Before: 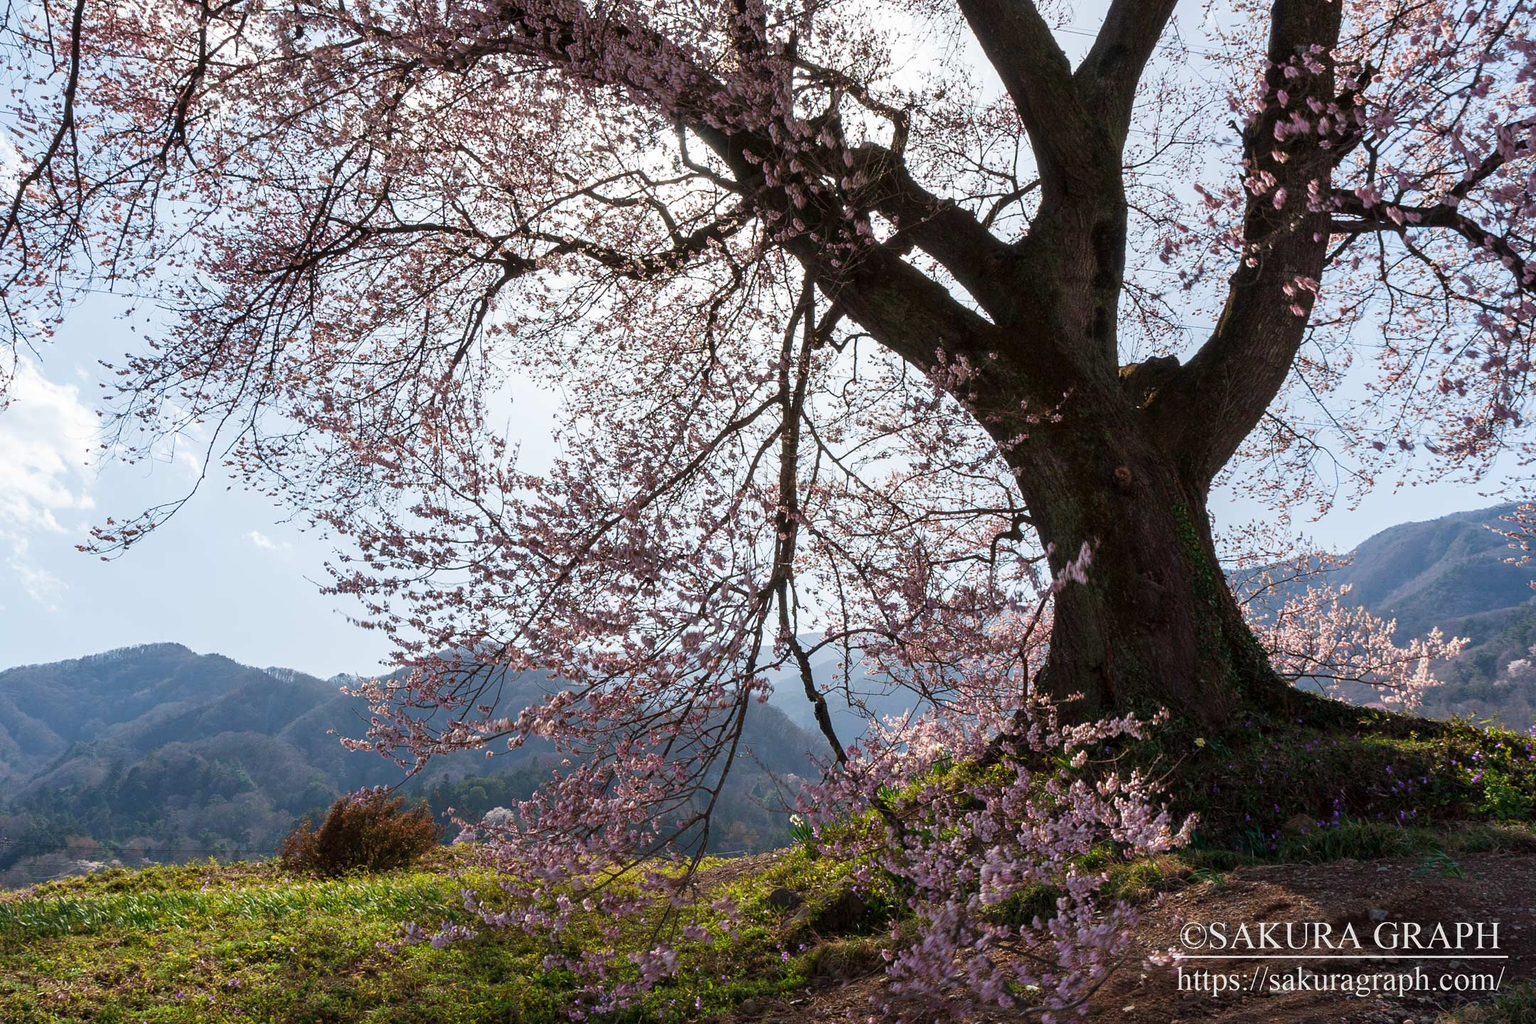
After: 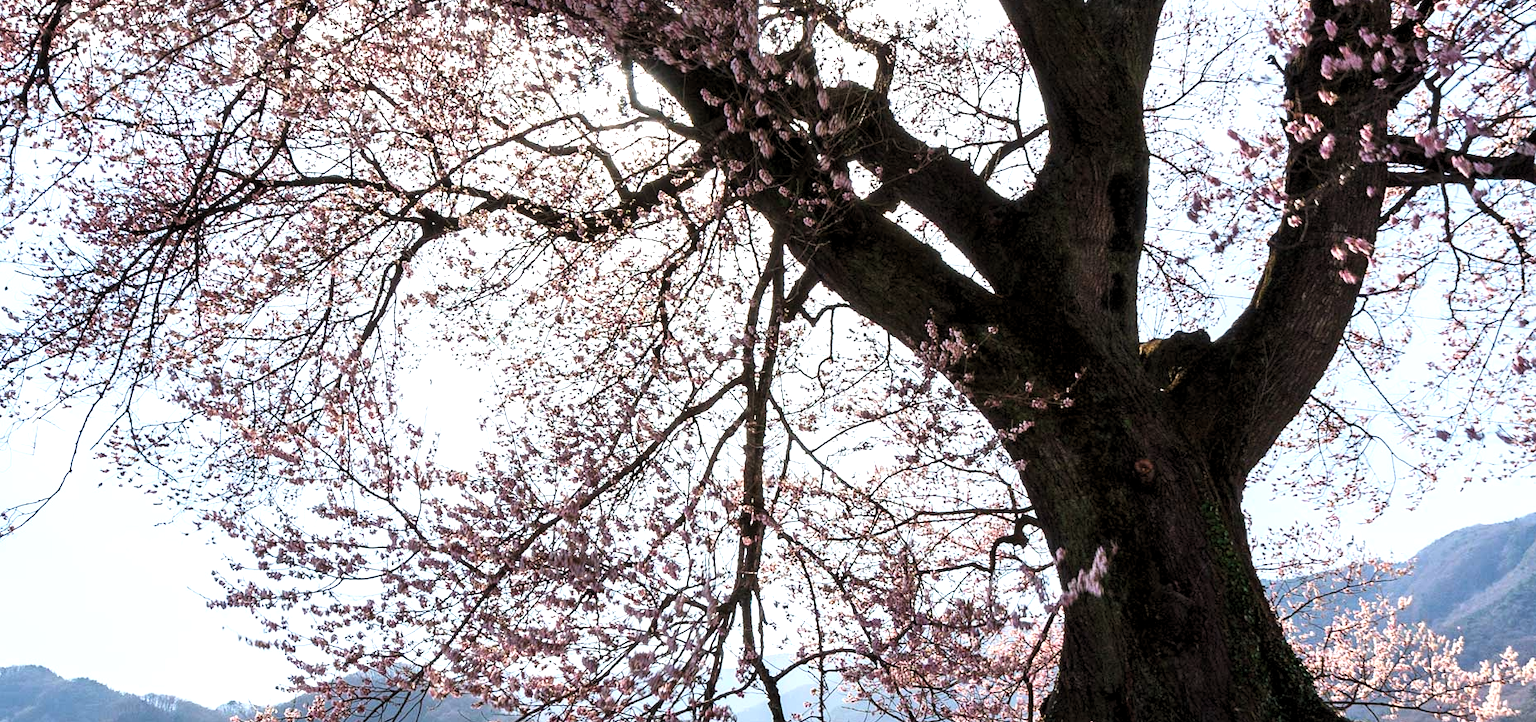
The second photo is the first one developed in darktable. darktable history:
contrast brightness saturation: contrast 0.2, brightness 0.15, saturation 0.14
levels: levels [0.055, 0.477, 0.9]
crop and rotate: left 9.345%, top 7.22%, right 4.982%, bottom 32.331%
